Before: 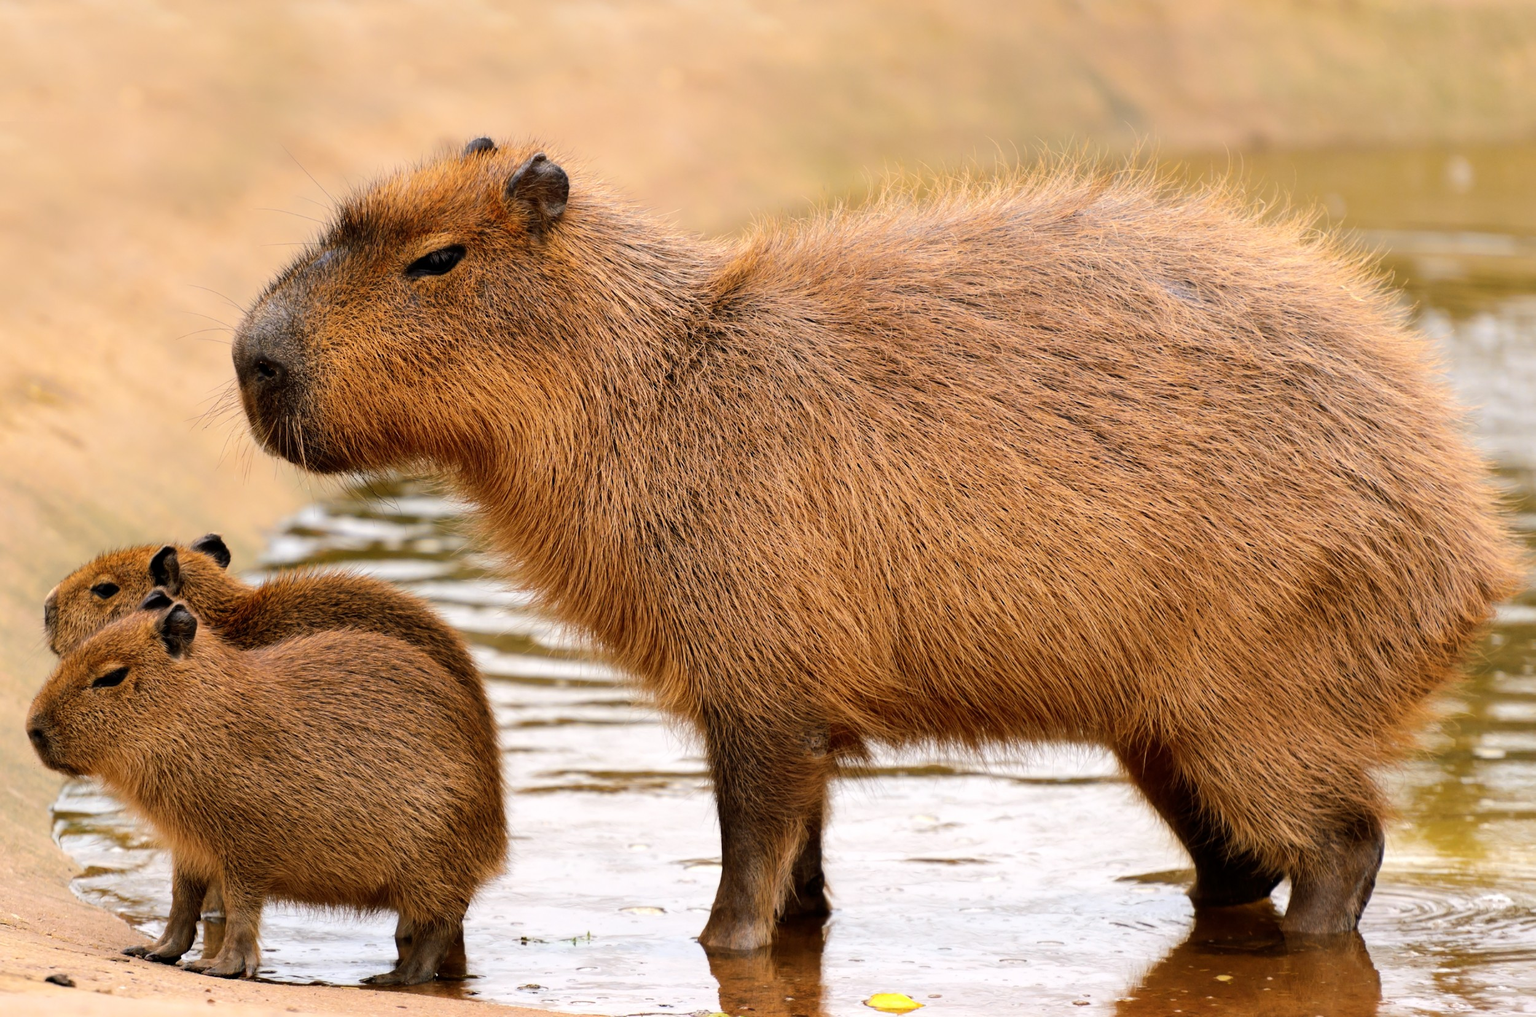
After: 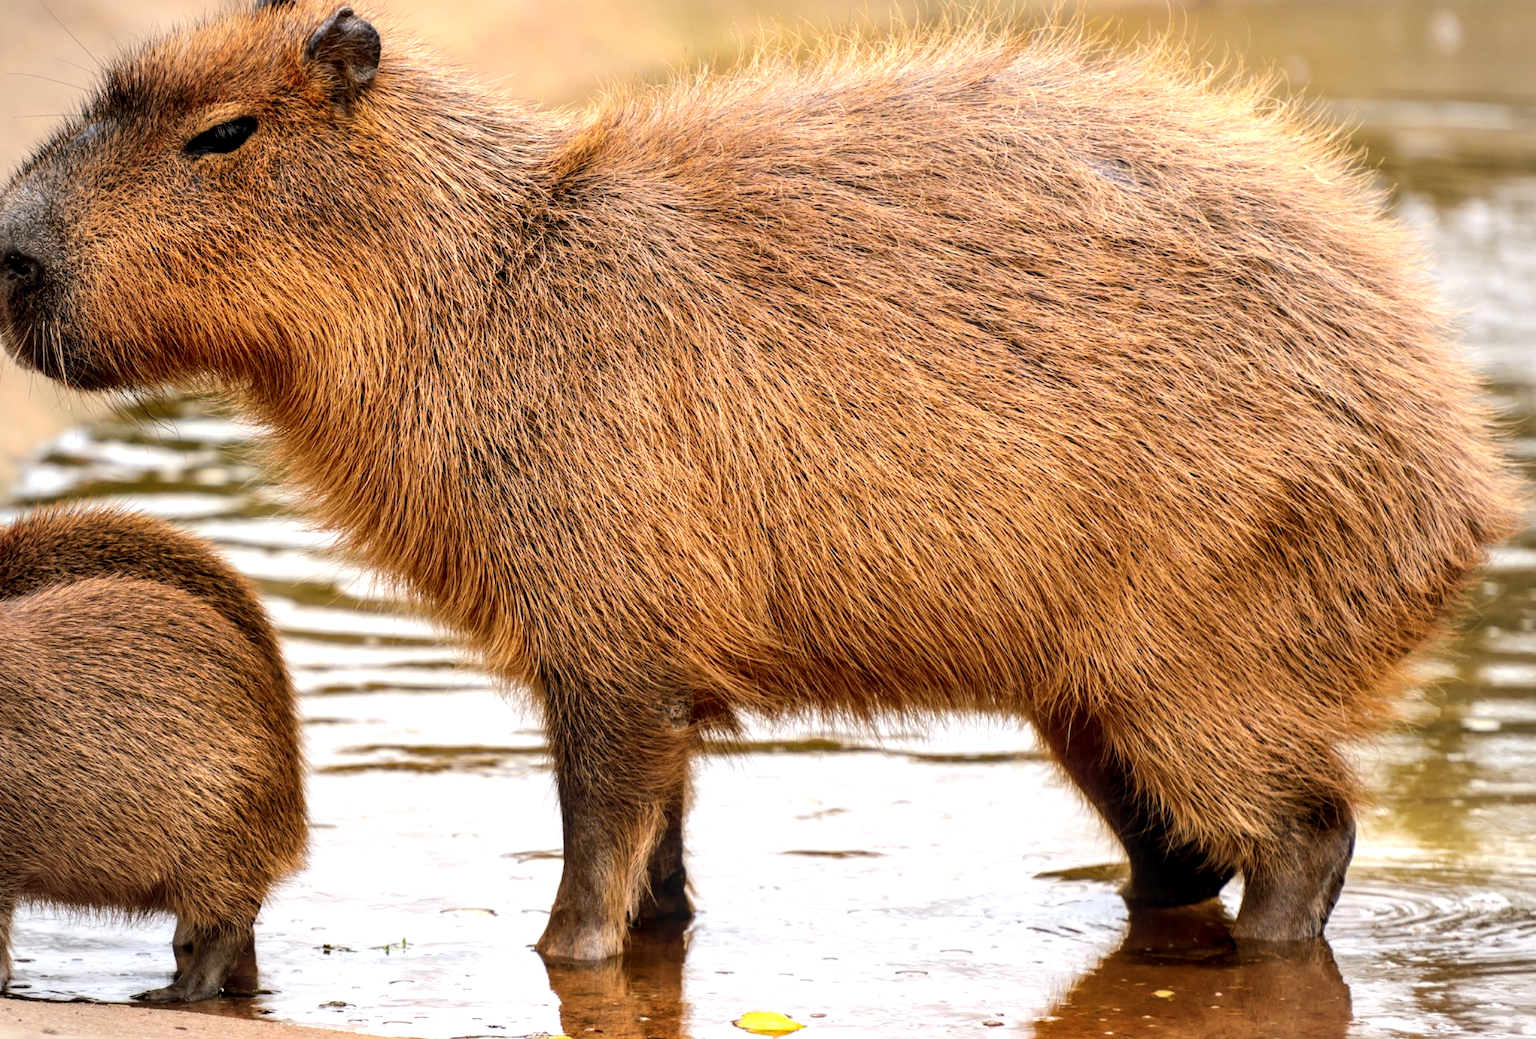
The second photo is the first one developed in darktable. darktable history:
local contrast: on, module defaults
crop: left 16.349%, top 14.536%
vignetting: fall-off radius 31.49%, brightness -0.179, saturation -0.299
exposure: black level correction 0, exposure 0.3 EV, compensate highlight preservation false
contrast equalizer: y [[0.6 ×6], [0.55 ×6], [0 ×6], [0 ×6], [0 ×6]], mix 0.295
